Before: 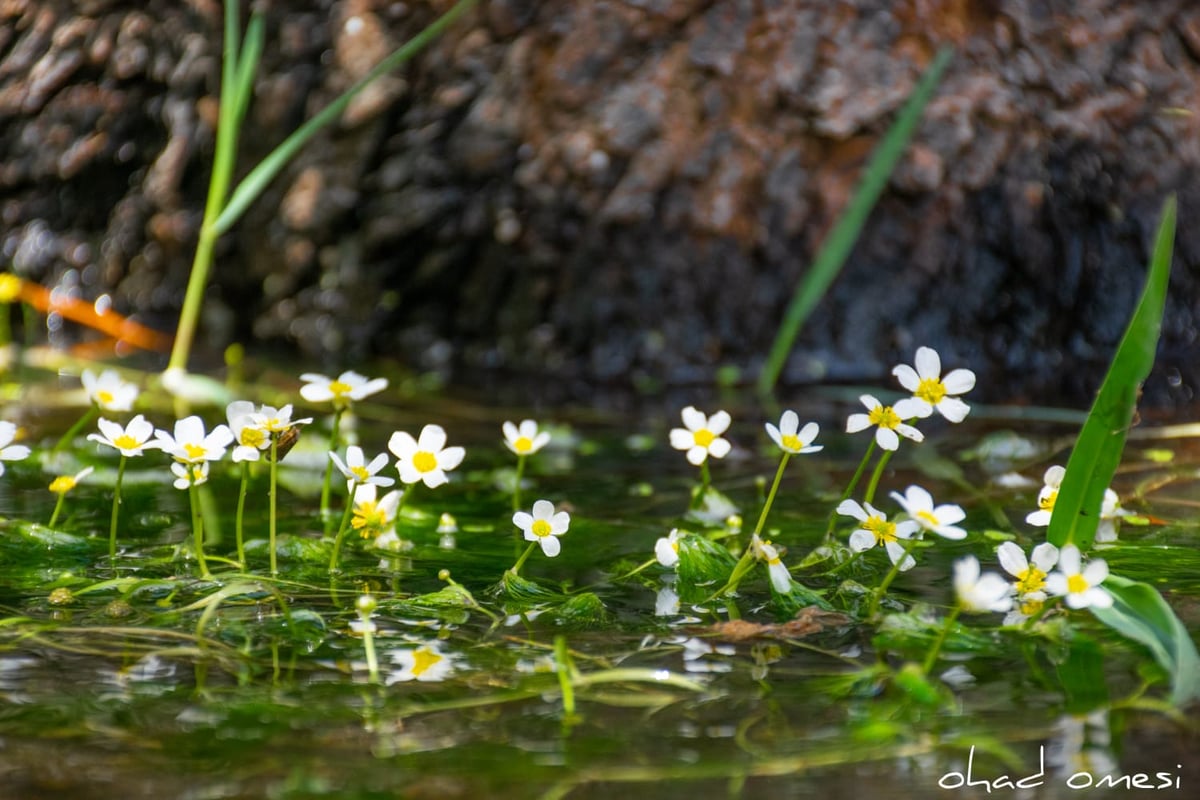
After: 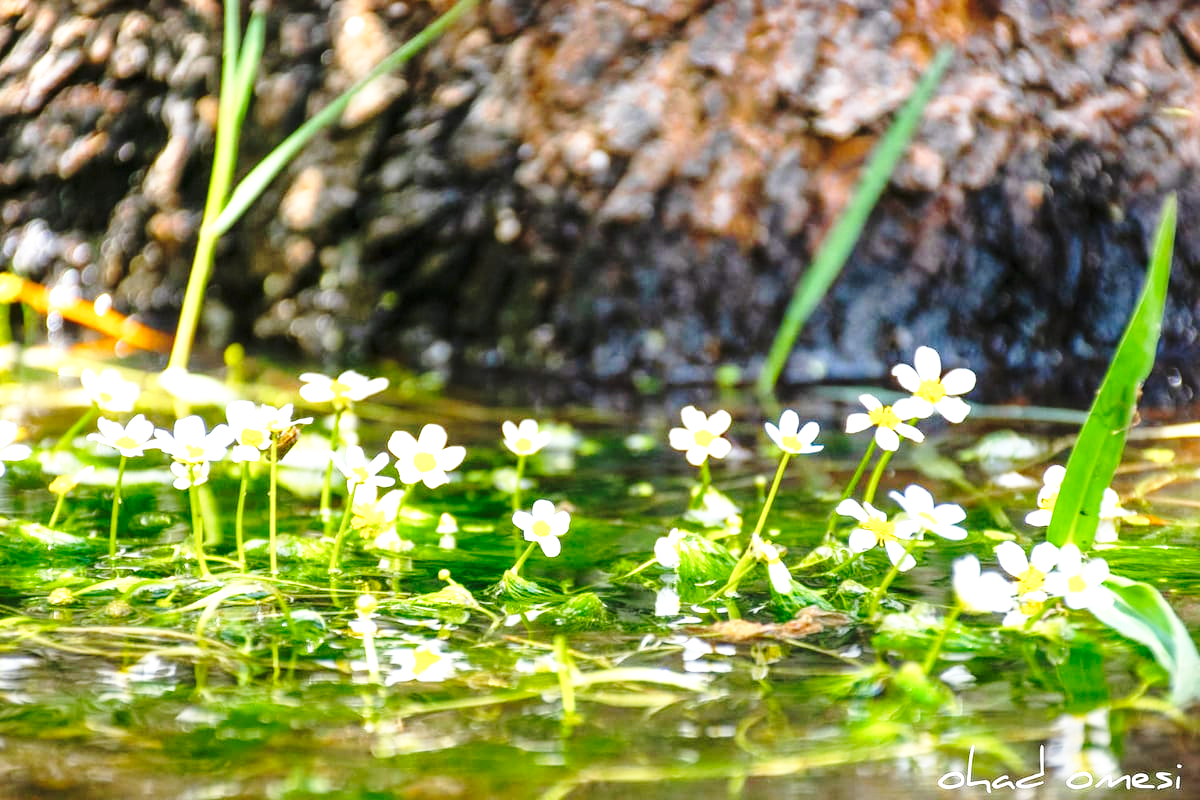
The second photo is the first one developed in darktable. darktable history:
exposure: black level correction 0, exposure 1.199 EV, compensate highlight preservation false
base curve: curves: ch0 [(0, 0) (0.036, 0.037) (0.121, 0.228) (0.46, 0.76) (0.859, 0.983) (1, 1)], preserve colors none
